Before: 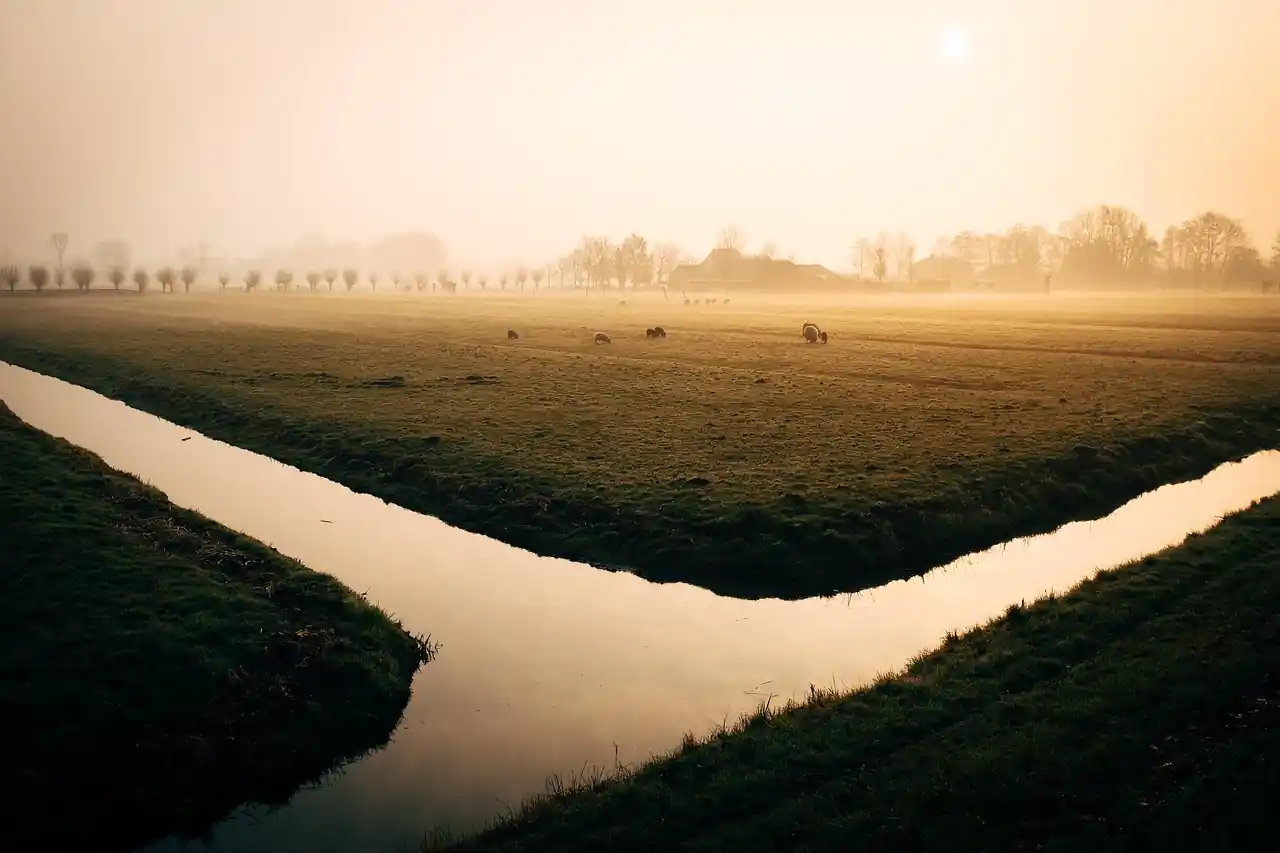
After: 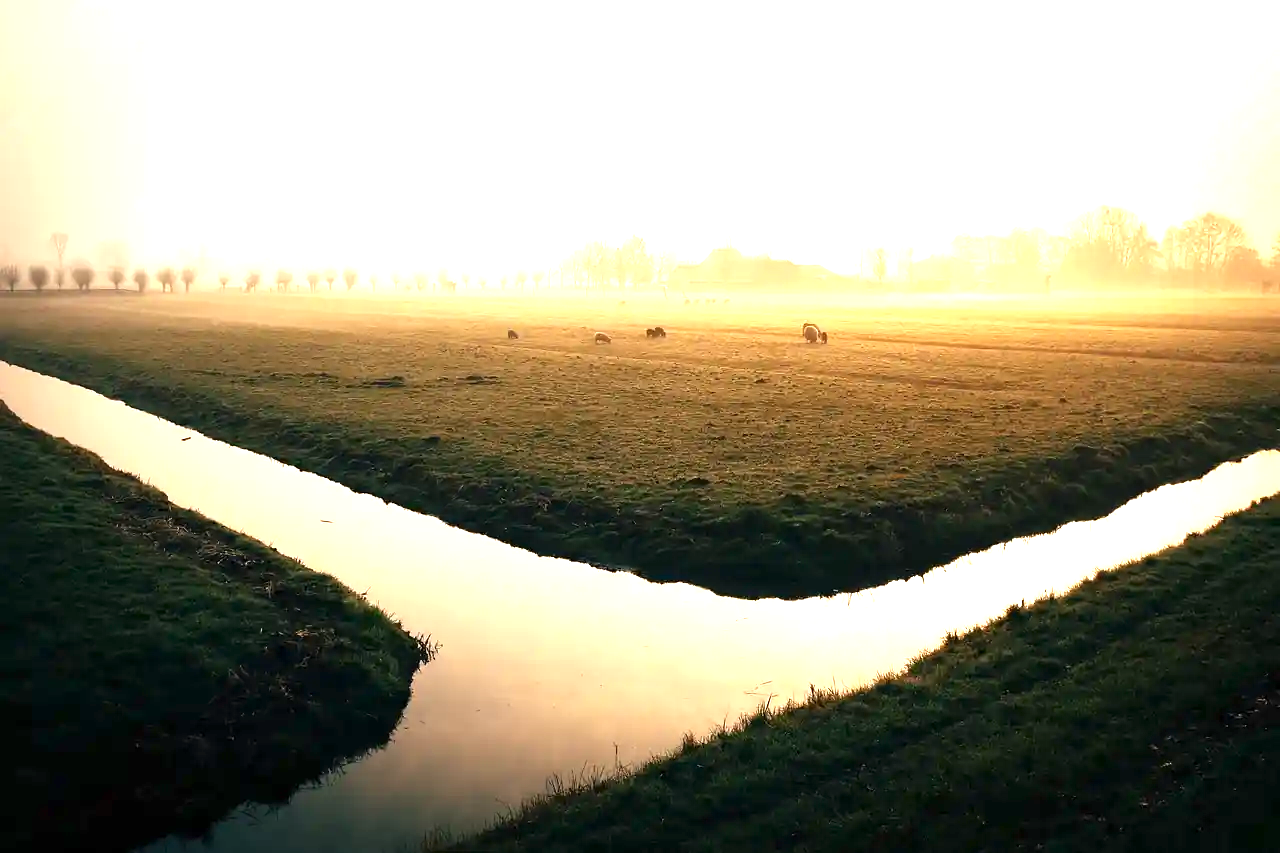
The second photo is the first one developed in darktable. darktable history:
exposure: exposure 1.137 EV, compensate highlight preservation false
